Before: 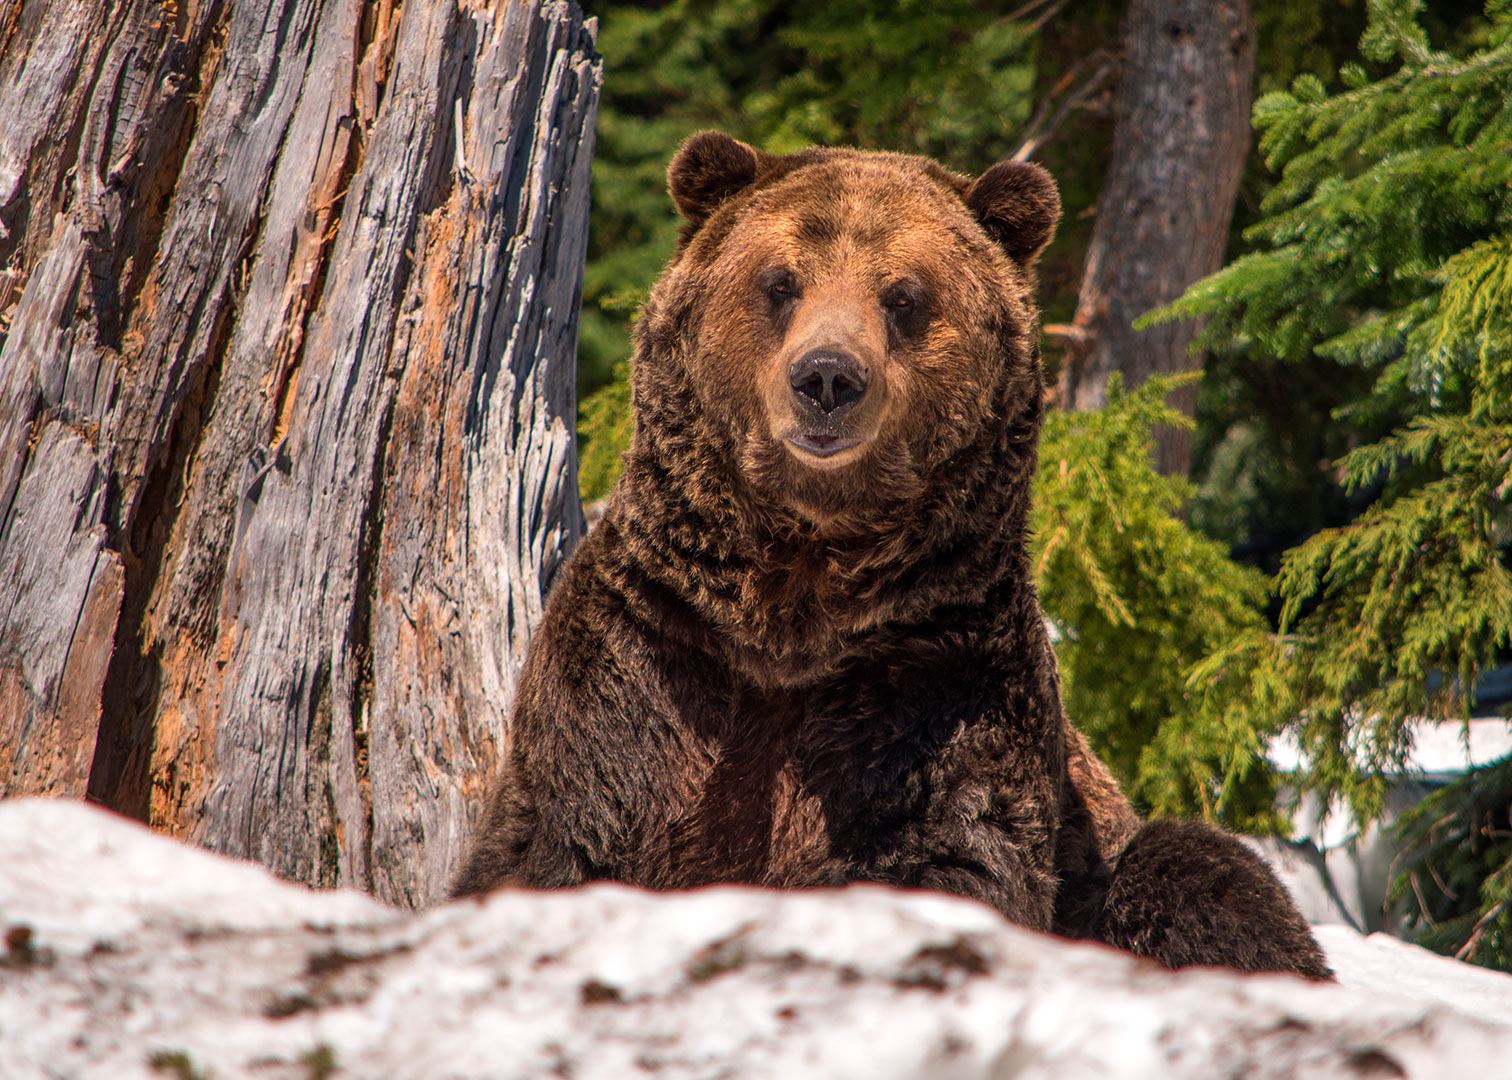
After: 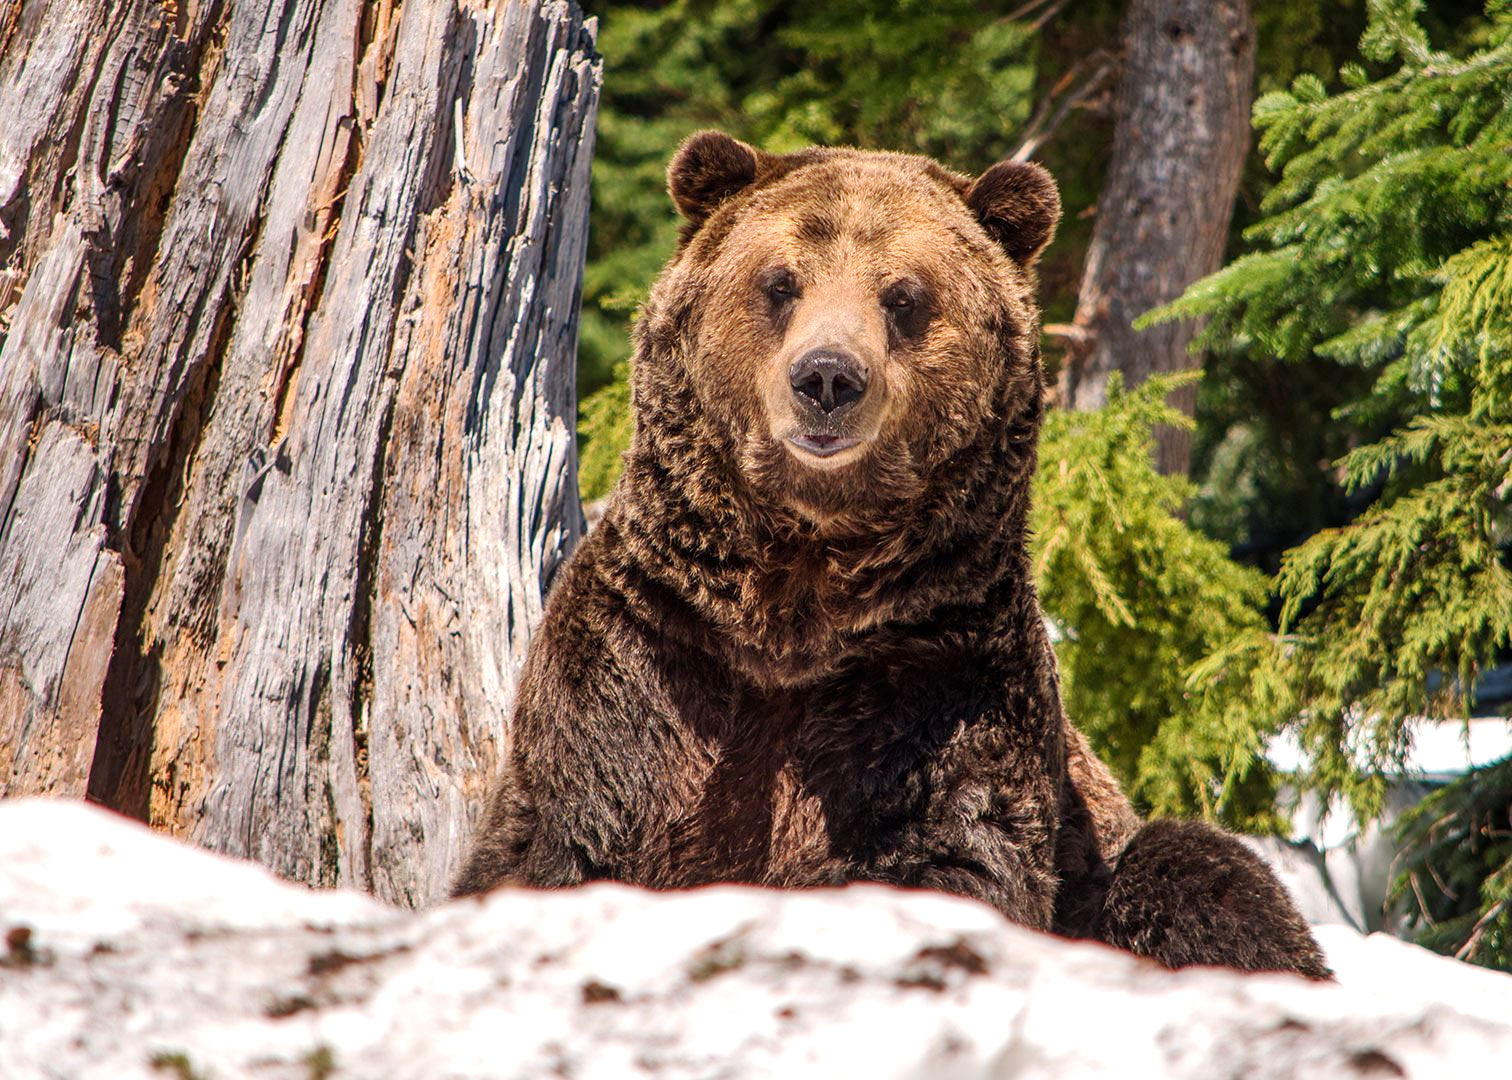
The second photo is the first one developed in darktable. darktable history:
tone equalizer: -8 EV -0.417 EV, -7 EV -0.389 EV, -6 EV -0.333 EV, -5 EV -0.222 EV, -3 EV 0.222 EV, -2 EV 0.333 EV, -1 EV 0.389 EV, +0 EV 0.417 EV, edges refinement/feathering 500, mask exposure compensation -1.57 EV, preserve details no
base curve: curves: ch0 [(0, 0) (0.158, 0.273) (0.879, 0.895) (1, 1)], preserve colors none
